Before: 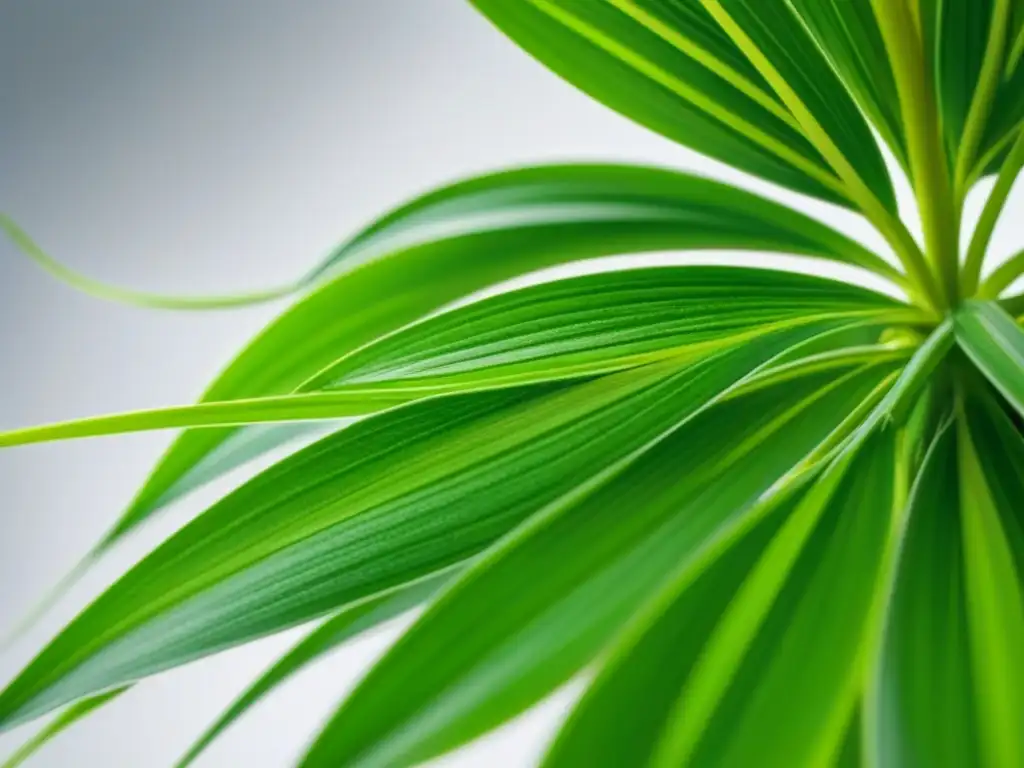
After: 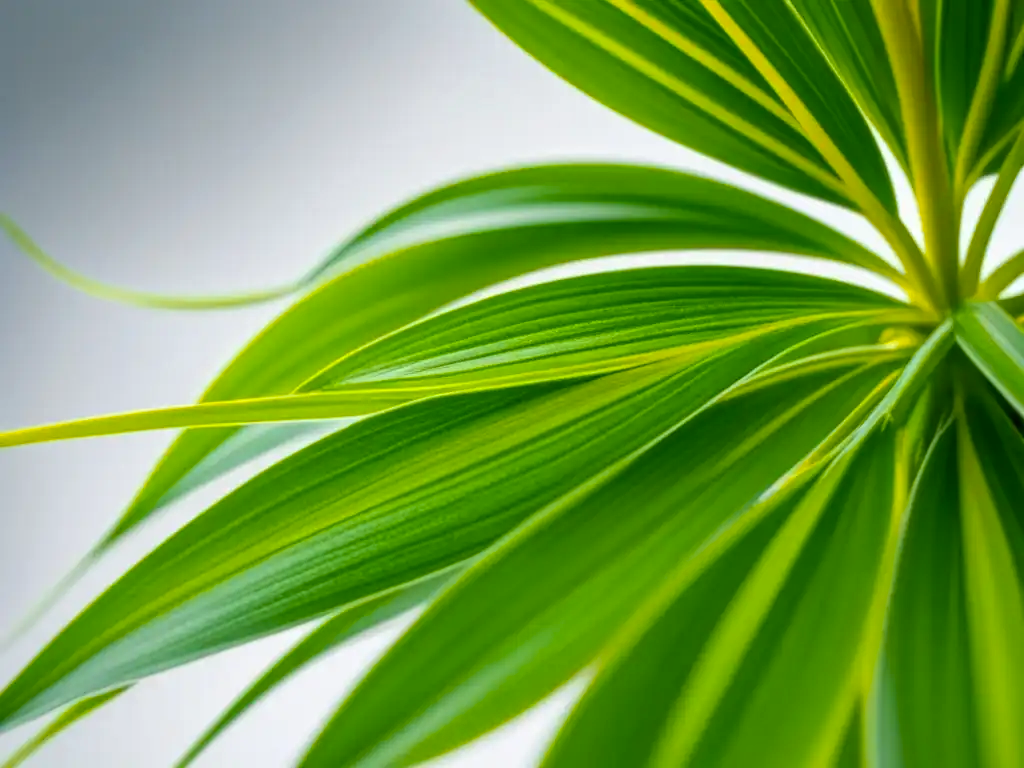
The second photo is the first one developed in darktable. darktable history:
local contrast: highlights 103%, shadows 98%, detail 119%, midtone range 0.2
color zones: curves: ch1 [(0.24, 0.629) (0.75, 0.5)]; ch2 [(0.255, 0.454) (0.745, 0.491)]
